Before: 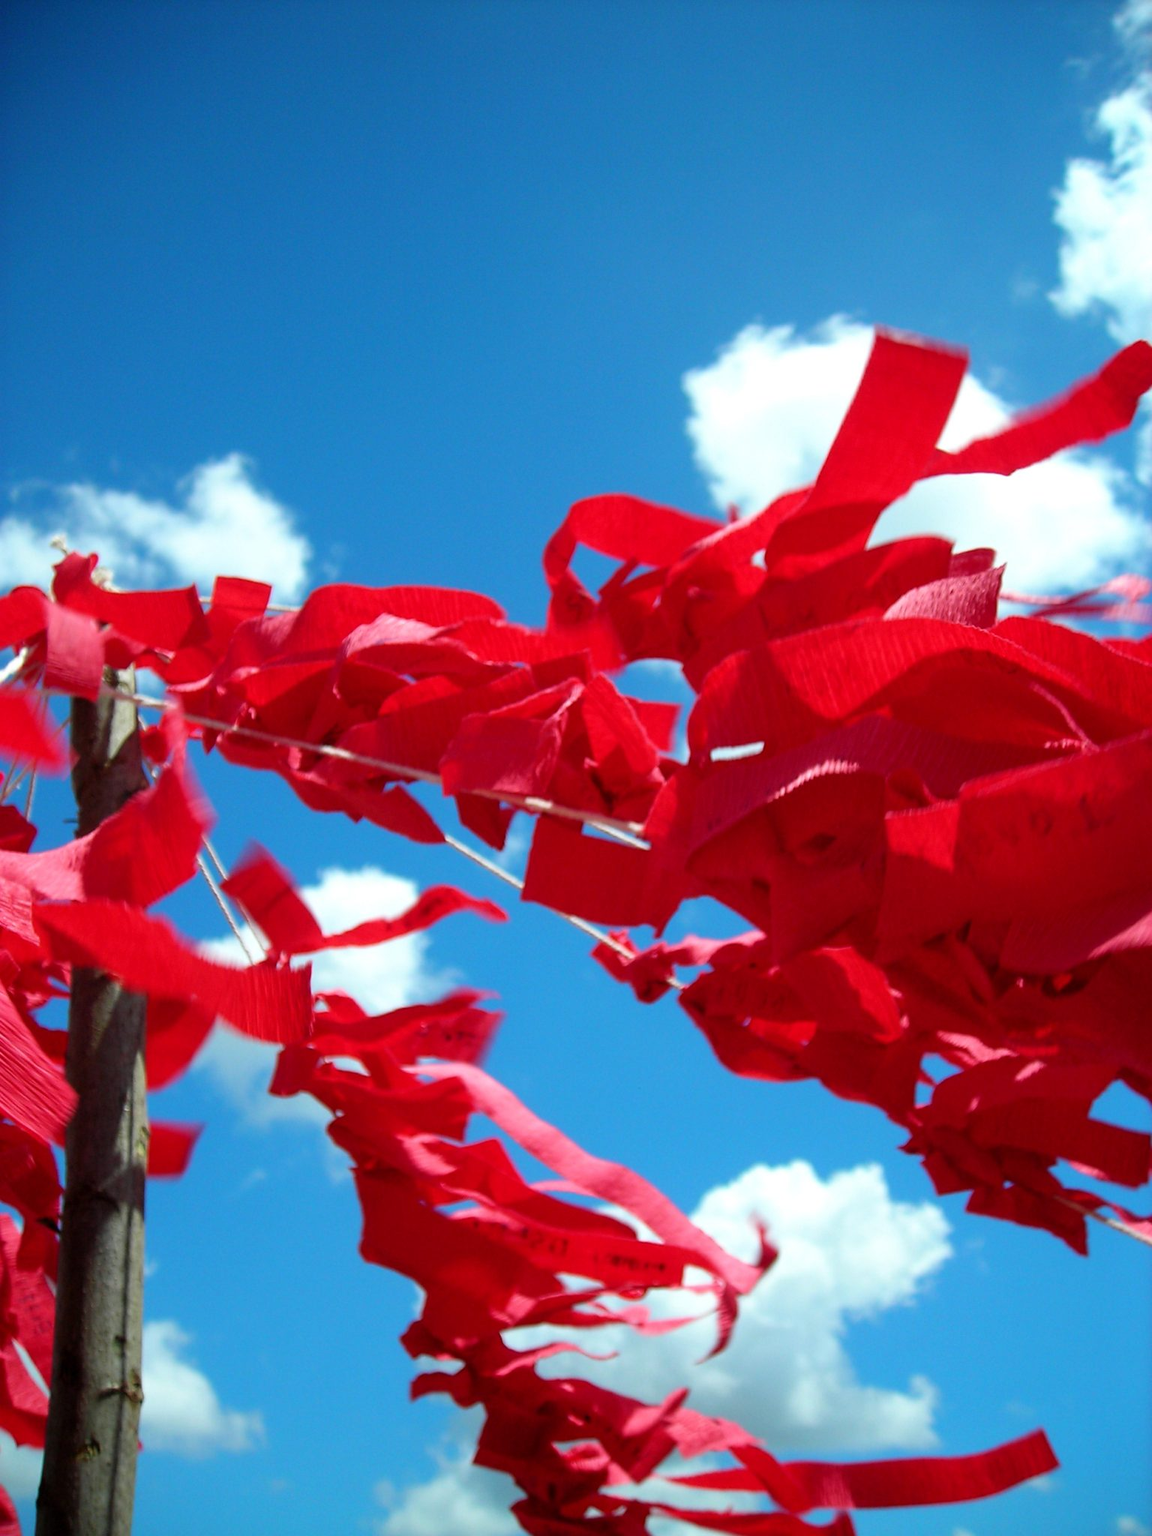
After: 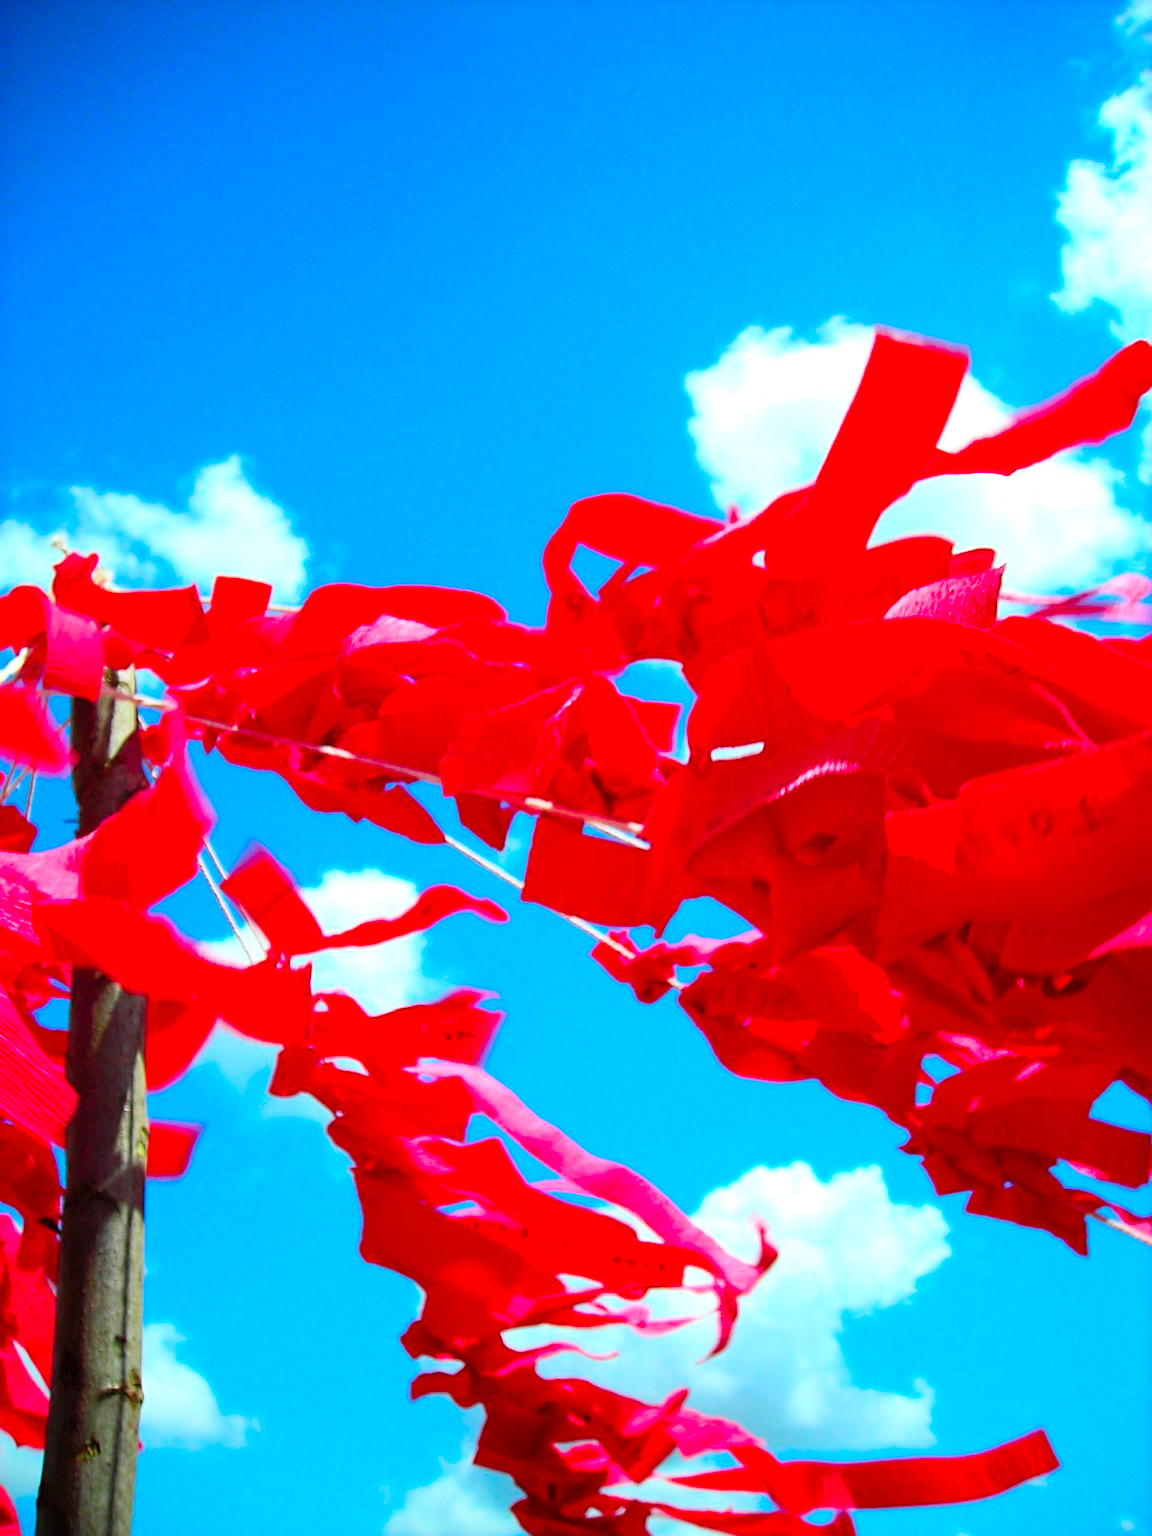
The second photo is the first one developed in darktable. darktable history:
contrast brightness saturation: contrast 0.204, brightness 0.197, saturation 0.797
sharpen: on, module defaults
